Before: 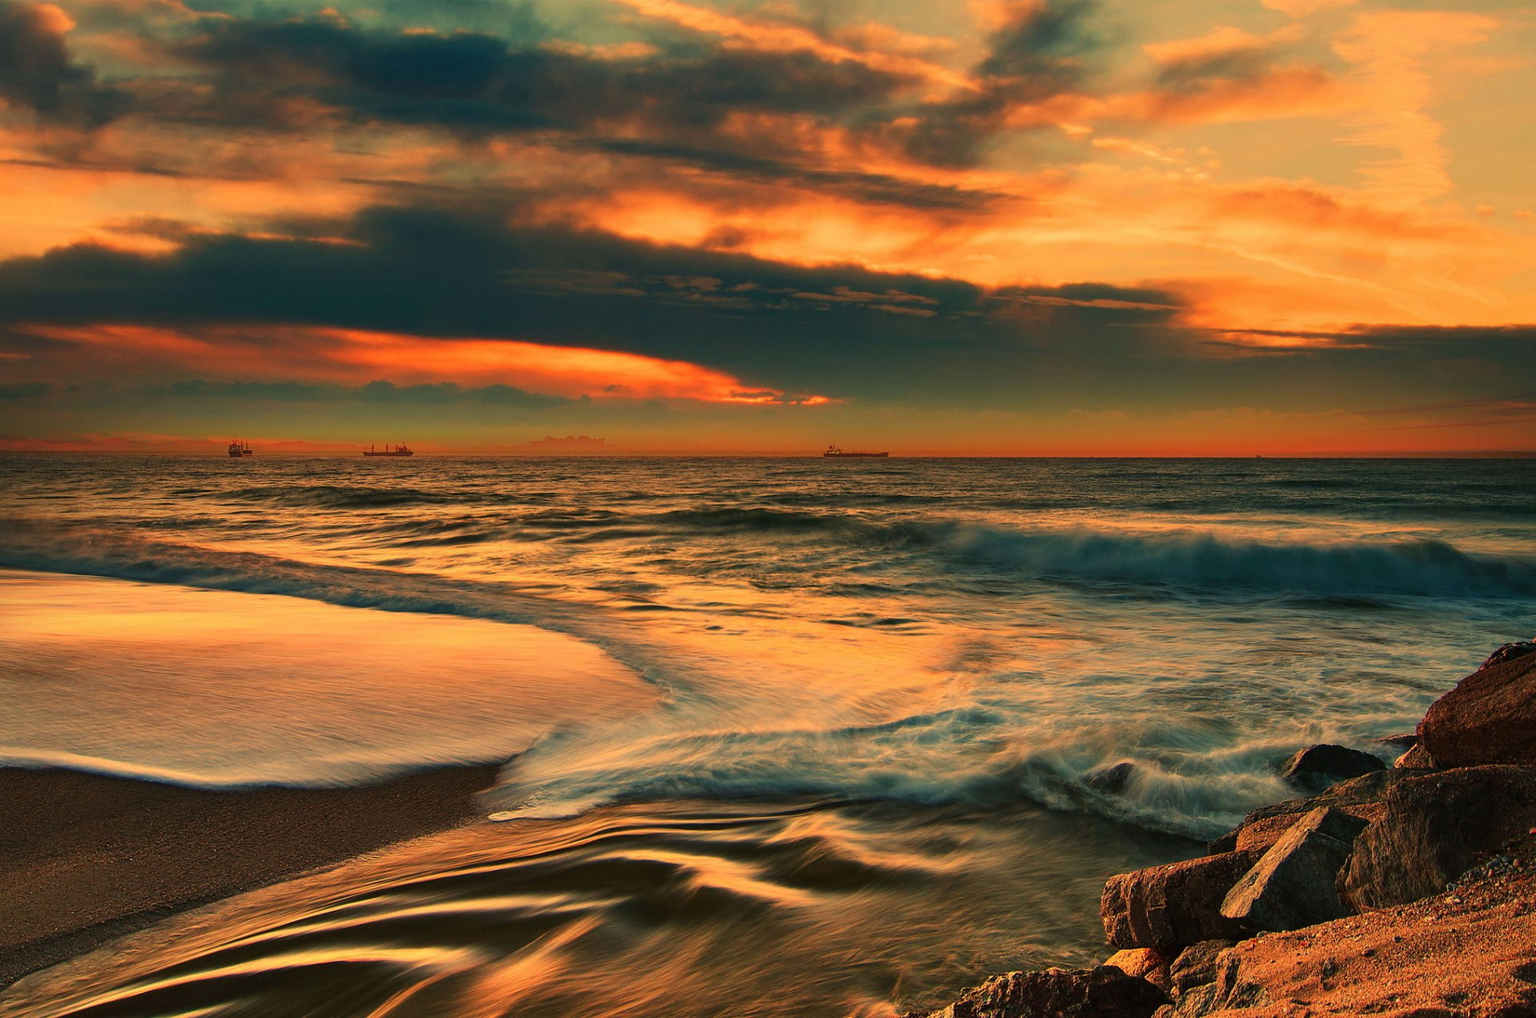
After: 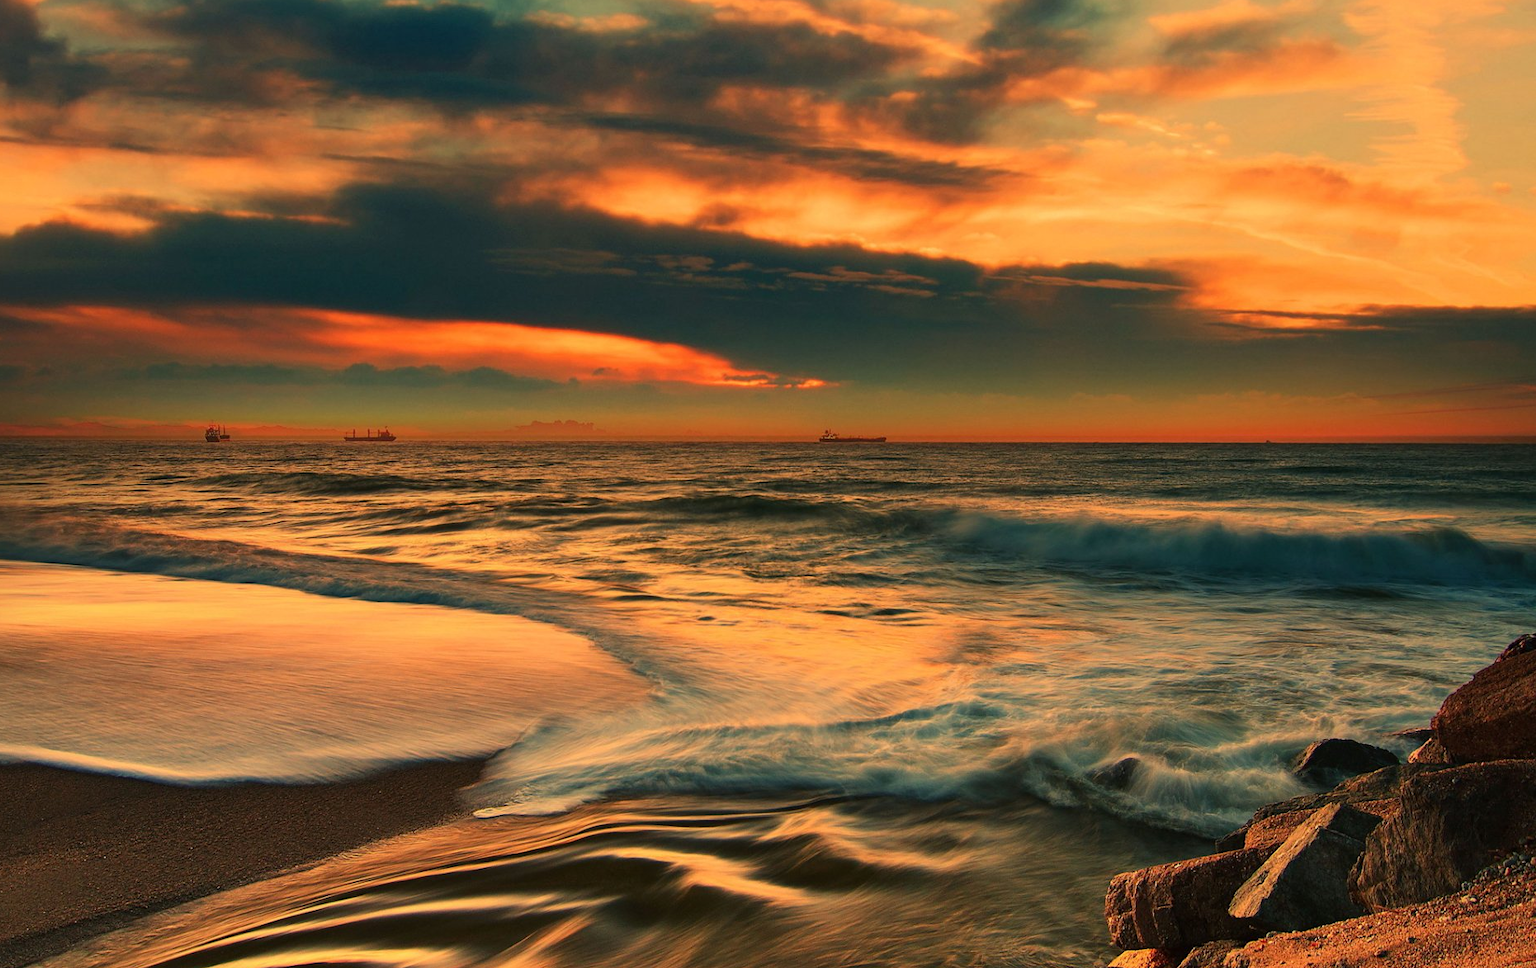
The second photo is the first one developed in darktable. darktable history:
crop: left 1.94%, top 2.856%, right 1.131%, bottom 4.886%
contrast brightness saturation: contrast 0.05
